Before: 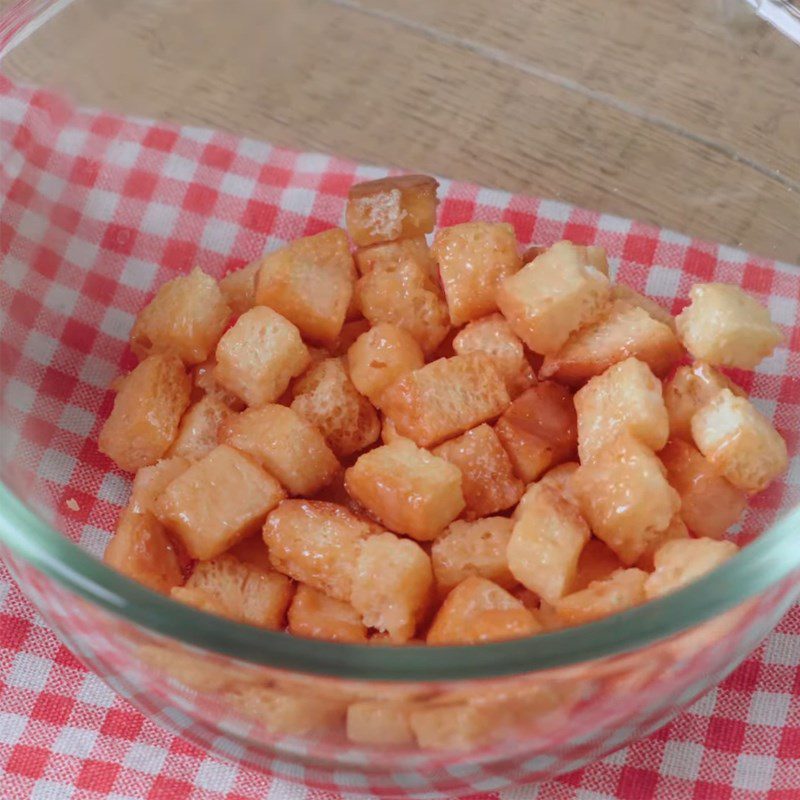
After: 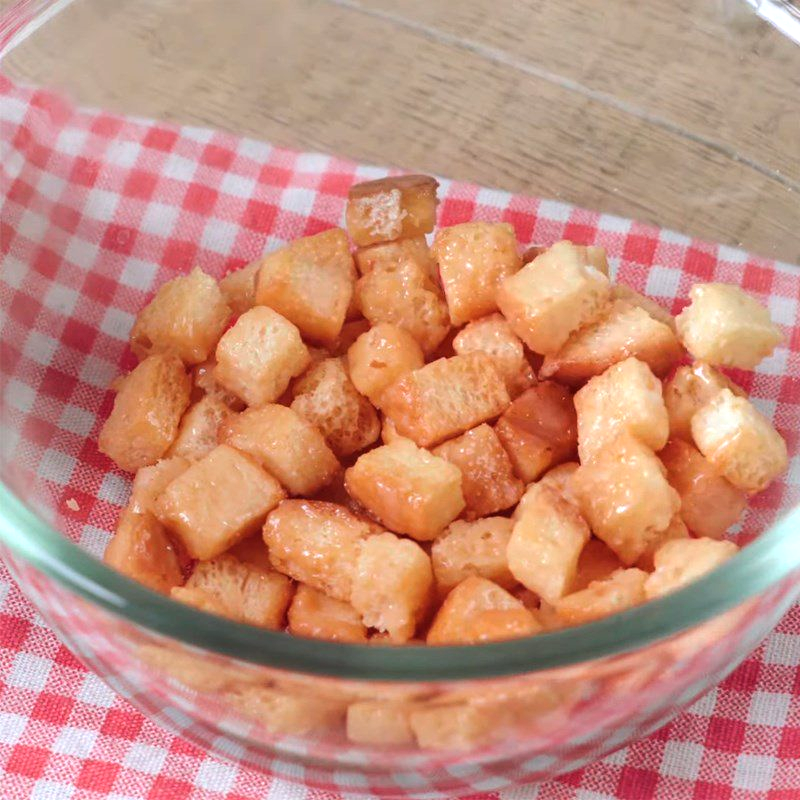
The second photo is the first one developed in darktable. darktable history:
exposure: exposure 0.2 EV, compensate highlight preservation false
tone equalizer: -8 EV -0.417 EV, -7 EV -0.389 EV, -6 EV -0.333 EV, -5 EV -0.222 EV, -3 EV 0.222 EV, -2 EV 0.333 EV, -1 EV 0.389 EV, +0 EV 0.417 EV, edges refinement/feathering 500, mask exposure compensation -1.57 EV, preserve details no
